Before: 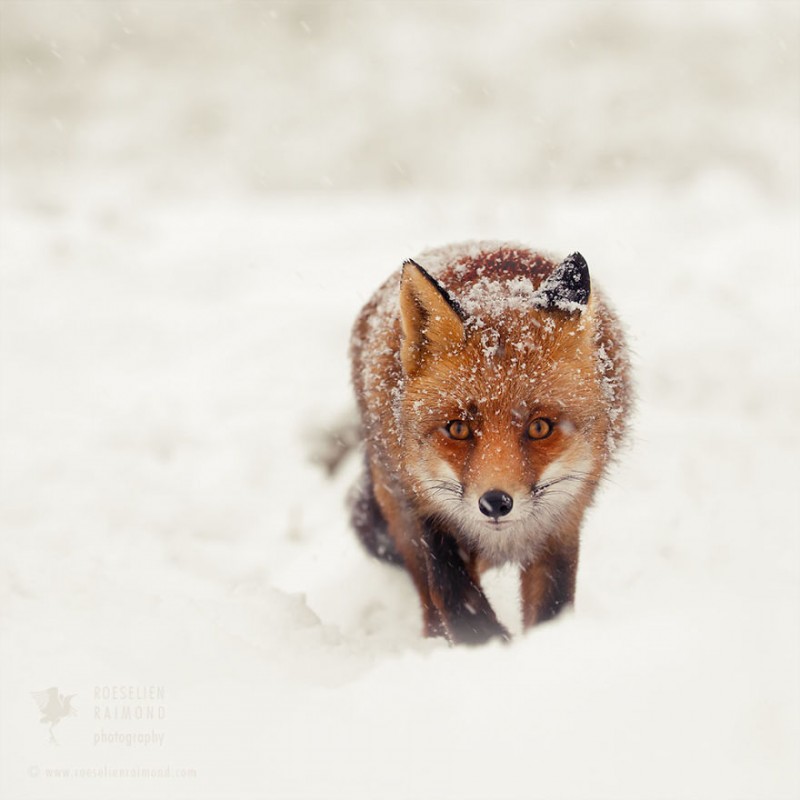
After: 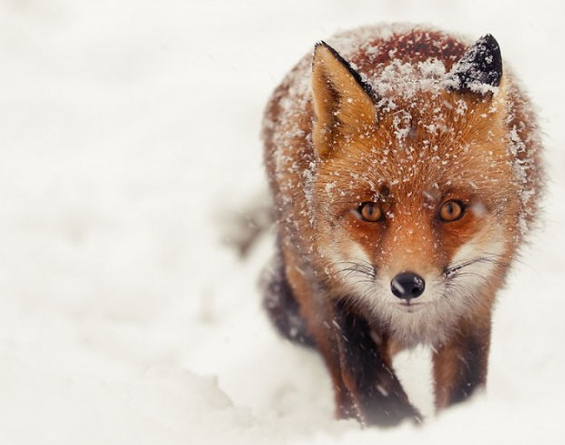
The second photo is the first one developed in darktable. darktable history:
crop: left 11.041%, top 27.33%, right 18.246%, bottom 16.995%
